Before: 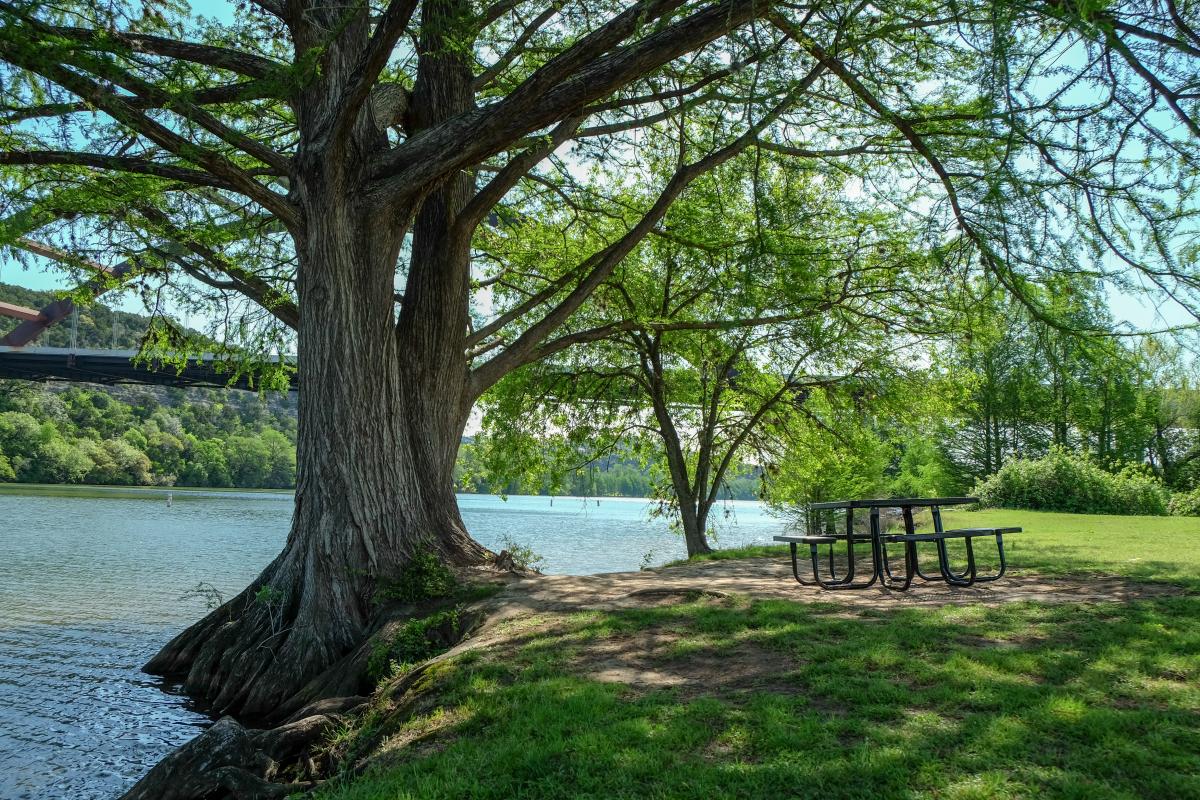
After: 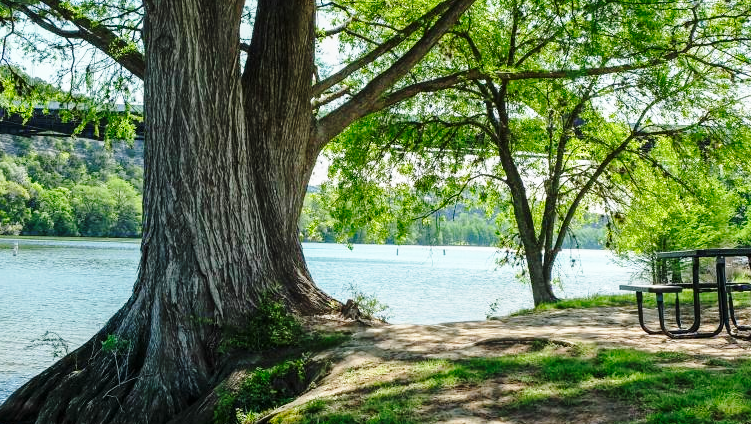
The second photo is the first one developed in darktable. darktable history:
crop: left 12.882%, top 31.415%, right 24.532%, bottom 15.499%
base curve: curves: ch0 [(0, 0) (0.028, 0.03) (0.121, 0.232) (0.46, 0.748) (0.859, 0.968) (1, 1)], preserve colors none
